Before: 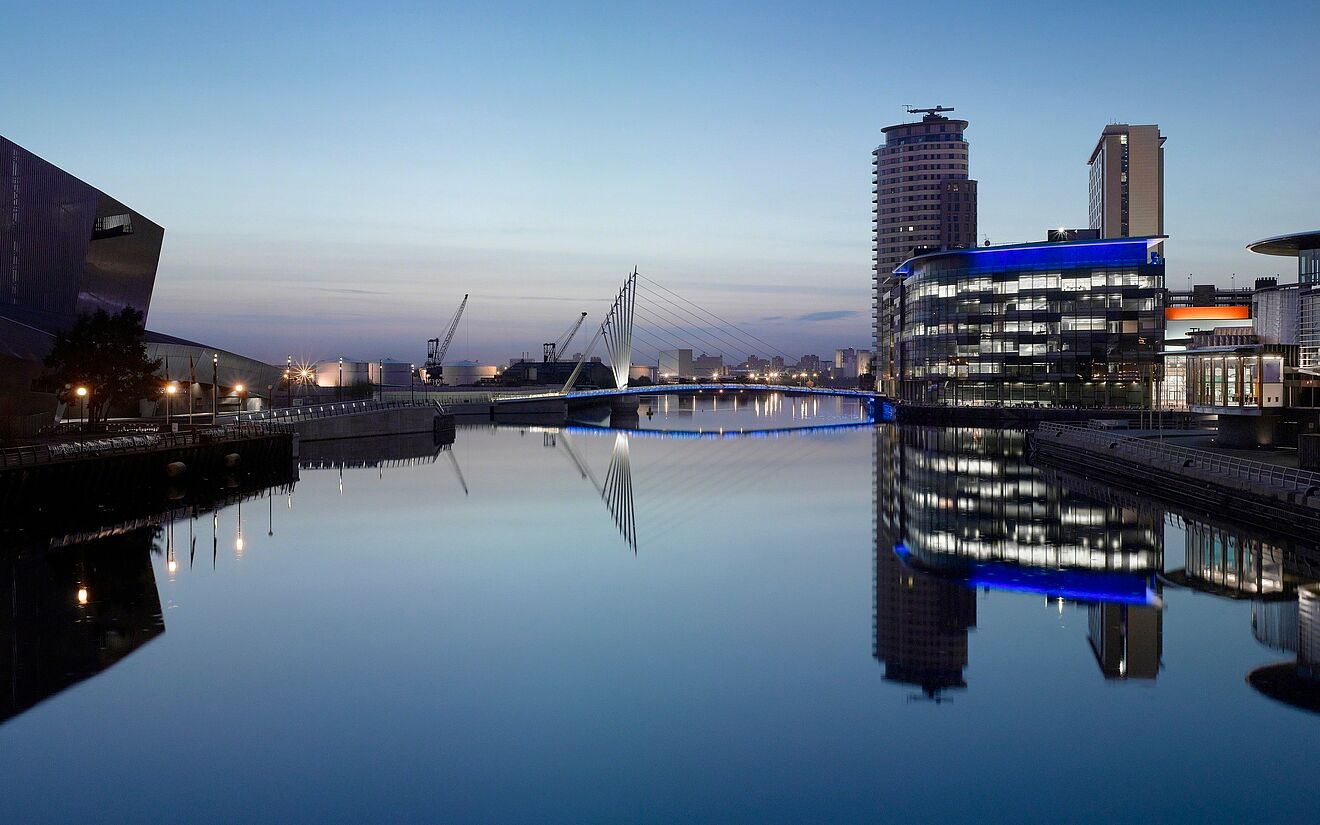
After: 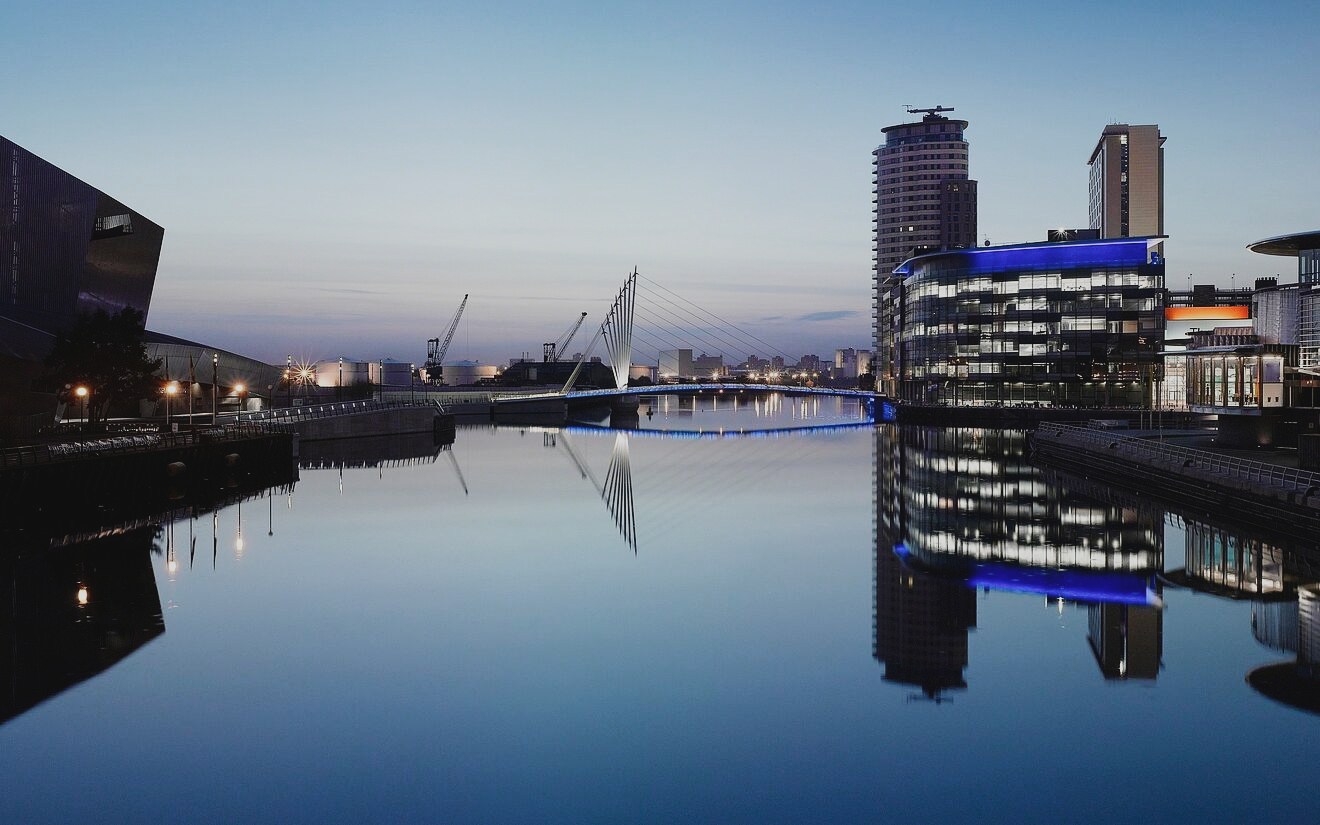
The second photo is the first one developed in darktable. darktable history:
sigmoid: skew -0.2, preserve hue 0%, red attenuation 0.1, red rotation 0.035, green attenuation 0.1, green rotation -0.017, blue attenuation 0.15, blue rotation -0.052, base primaries Rec2020
exposure: black level correction -0.015, compensate highlight preservation false
